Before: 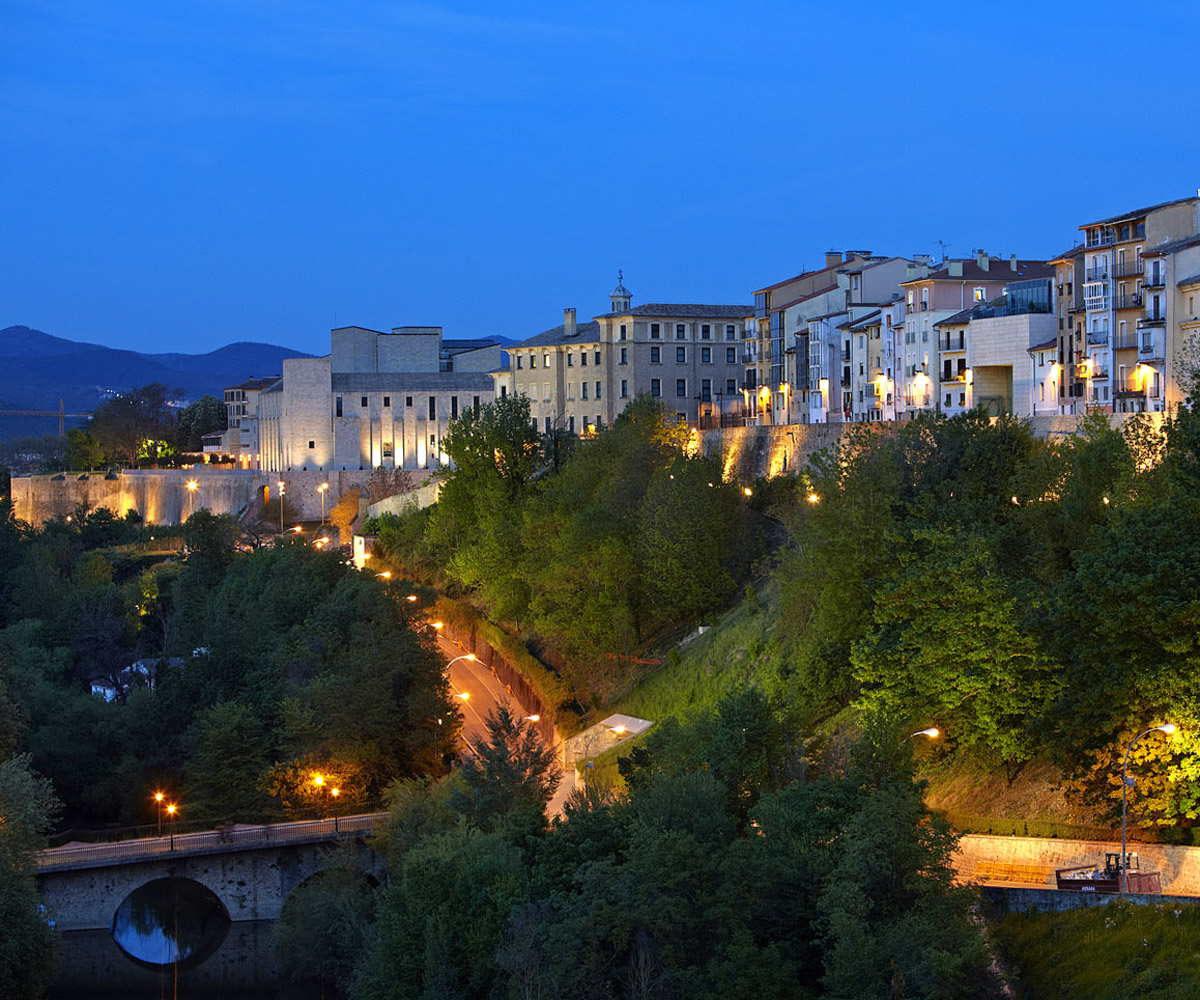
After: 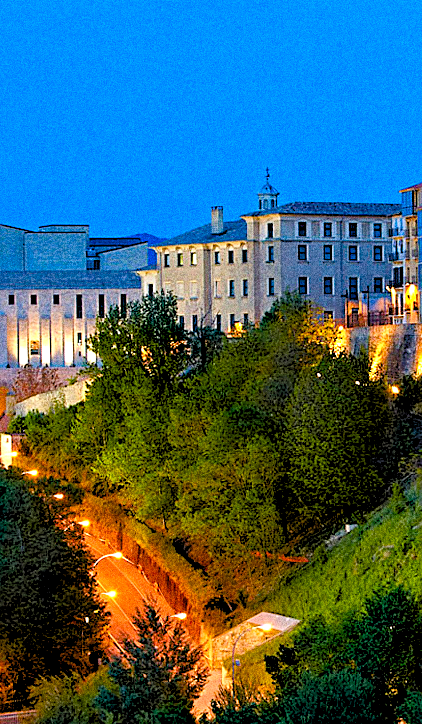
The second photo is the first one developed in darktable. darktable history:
rgb levels: preserve colors sum RGB, levels [[0.038, 0.433, 0.934], [0, 0.5, 1], [0, 0.5, 1]]
color balance rgb: linear chroma grading › shadows -2.2%, linear chroma grading › highlights -15%, linear chroma grading › global chroma -10%, linear chroma grading › mid-tones -10%, perceptual saturation grading › global saturation 45%, perceptual saturation grading › highlights -50%, perceptual saturation grading › shadows 30%, perceptual brilliance grading › global brilliance 18%, global vibrance 45%
crop and rotate: left 29.476%, top 10.214%, right 35.32%, bottom 17.333%
sharpen: on, module defaults
grain: strength 49.07%
